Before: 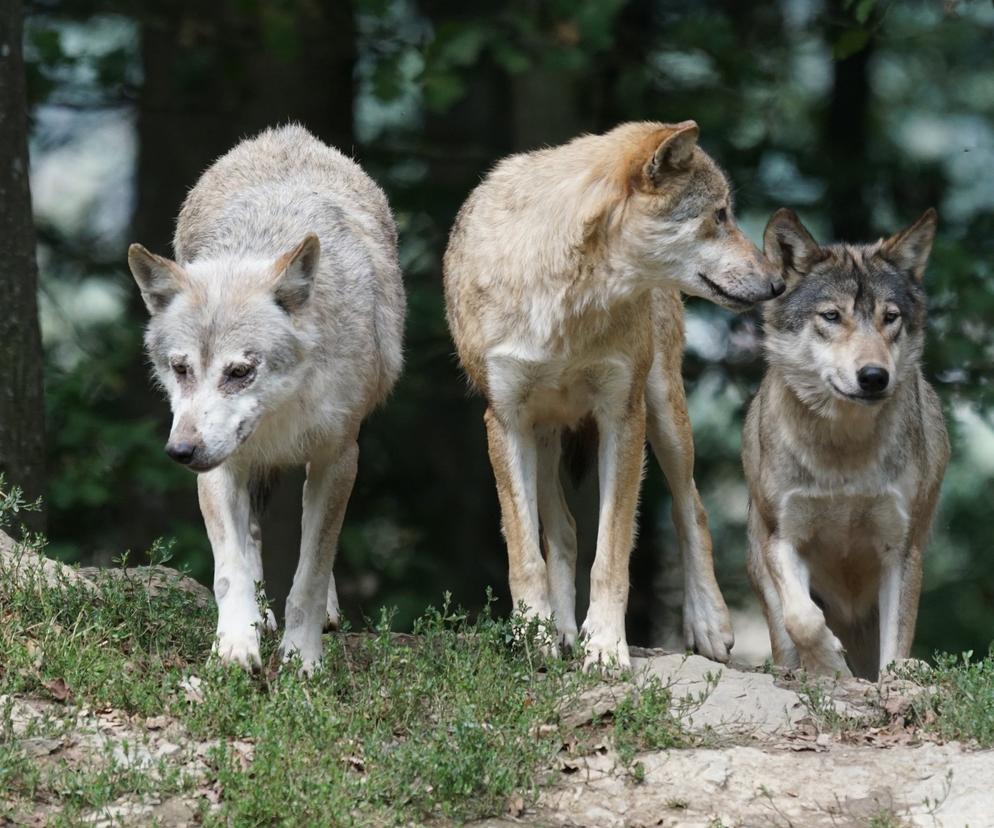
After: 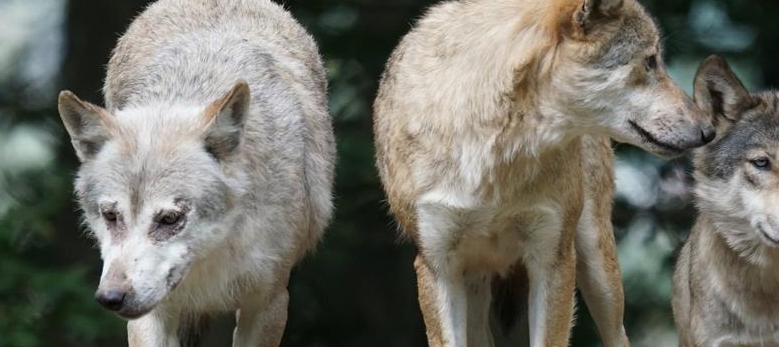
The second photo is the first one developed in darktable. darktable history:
crop: left 7.087%, top 18.513%, right 14.518%, bottom 39.557%
